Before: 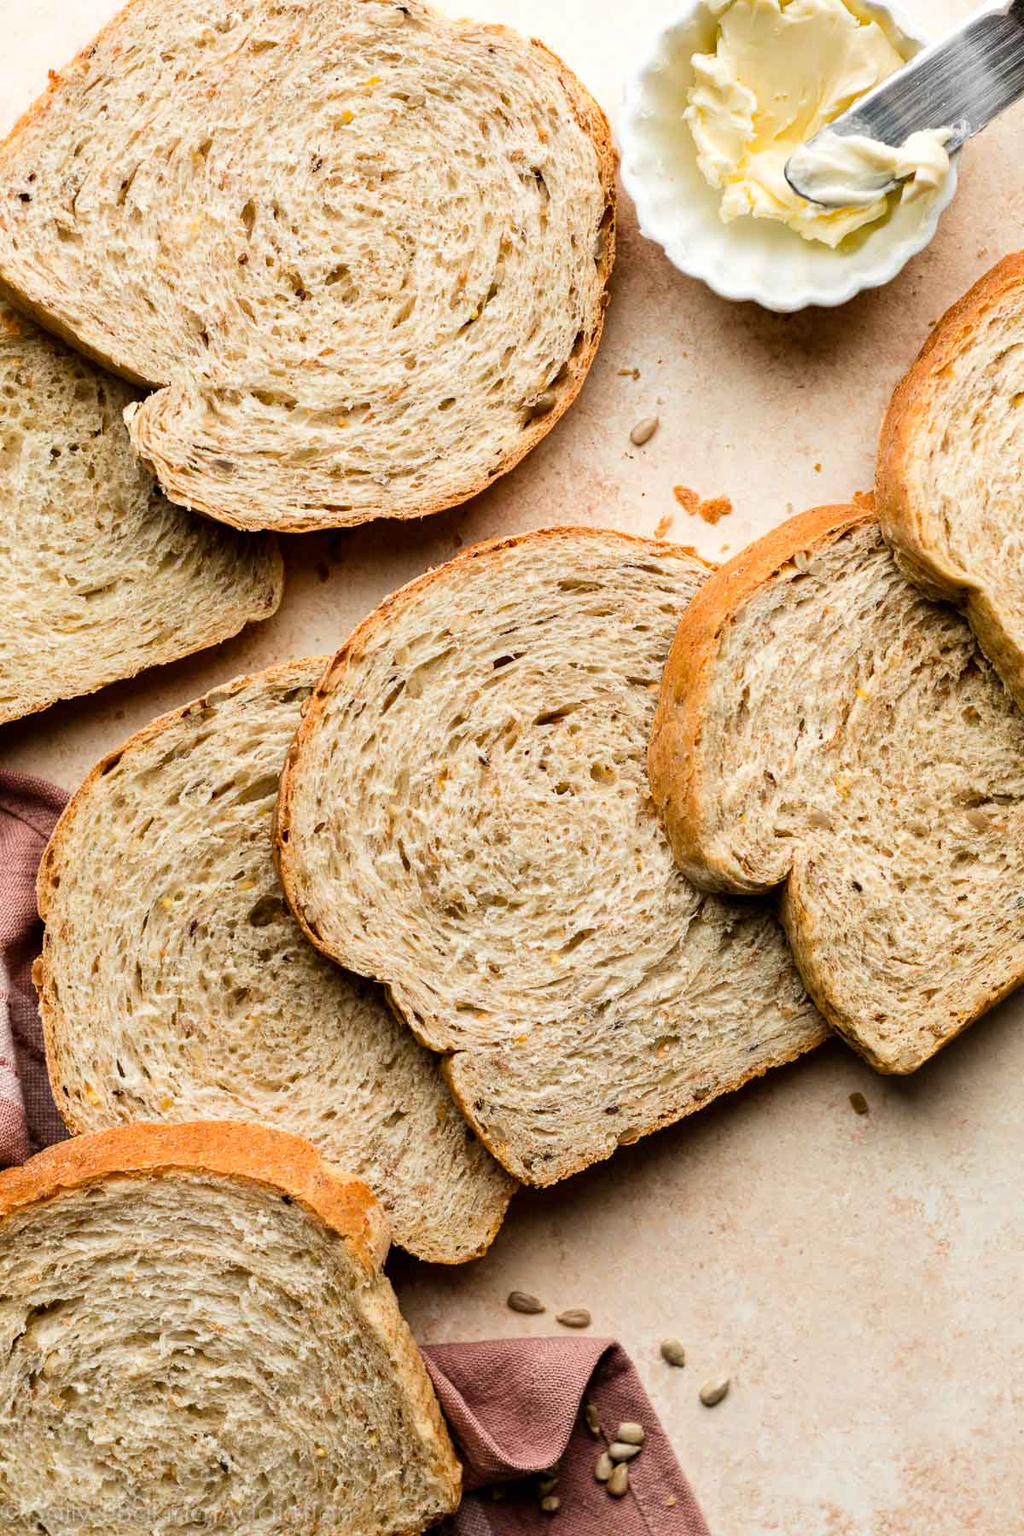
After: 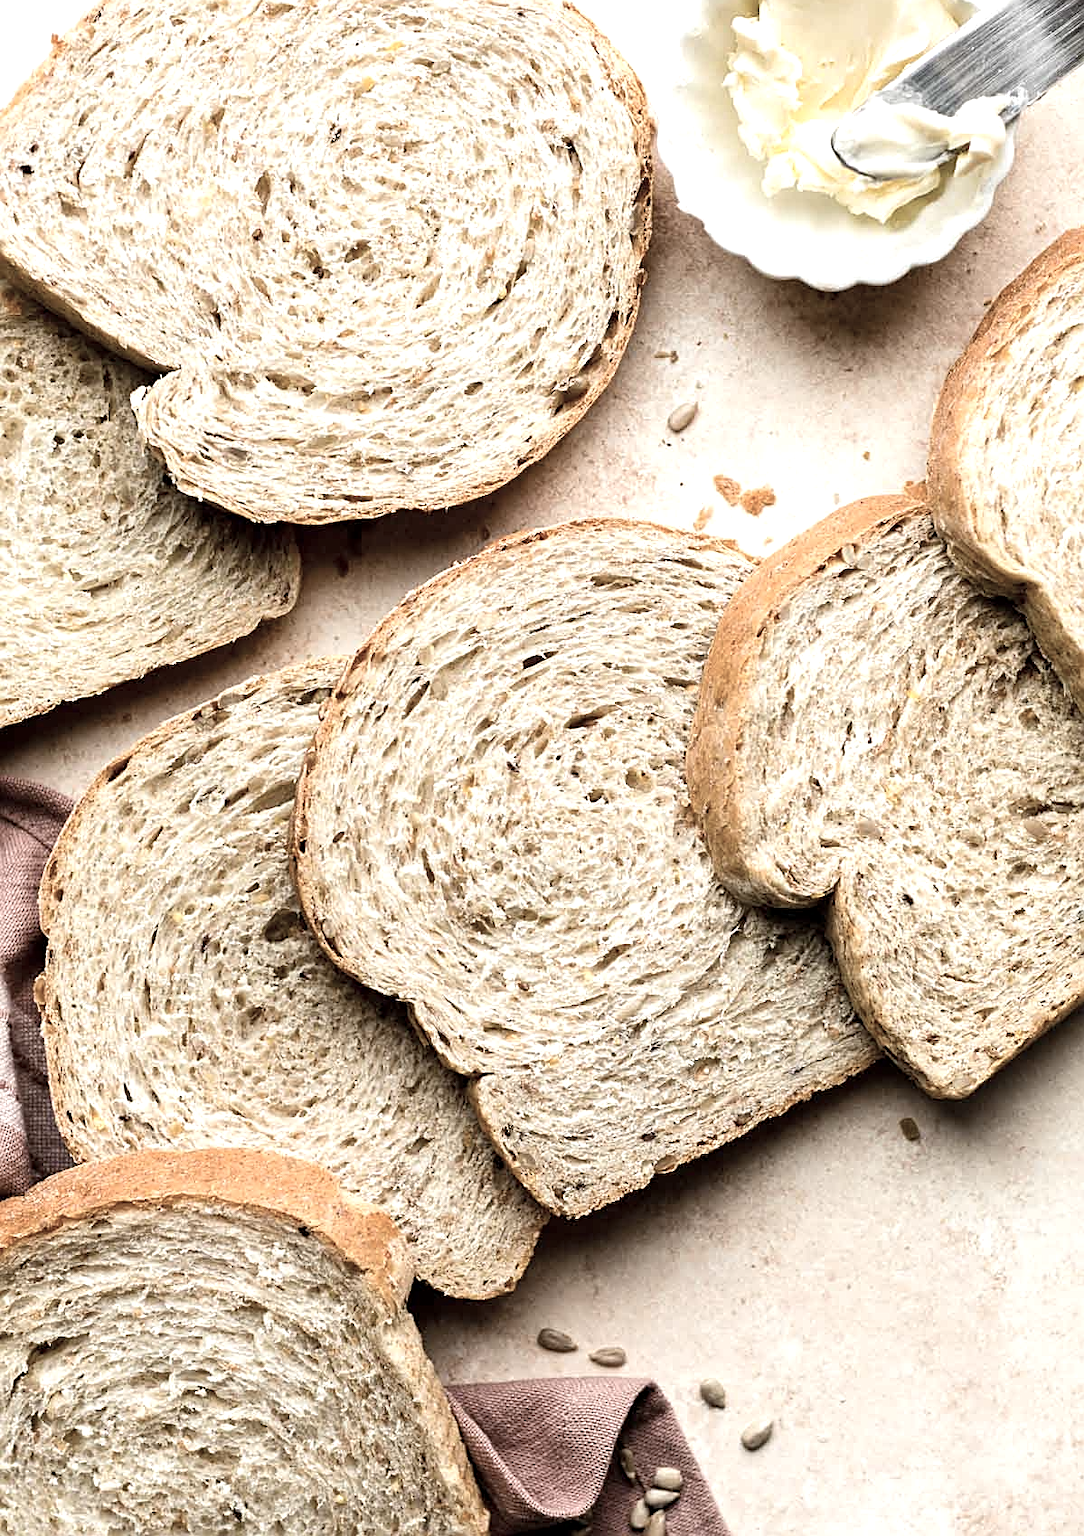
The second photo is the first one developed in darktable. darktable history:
color correction: highlights b* 0.016, saturation 0.516
crop and rotate: top 2.449%, bottom 3.127%
sharpen: on, module defaults
exposure: black level correction 0.001, exposure 0.499 EV, compensate highlight preservation false
